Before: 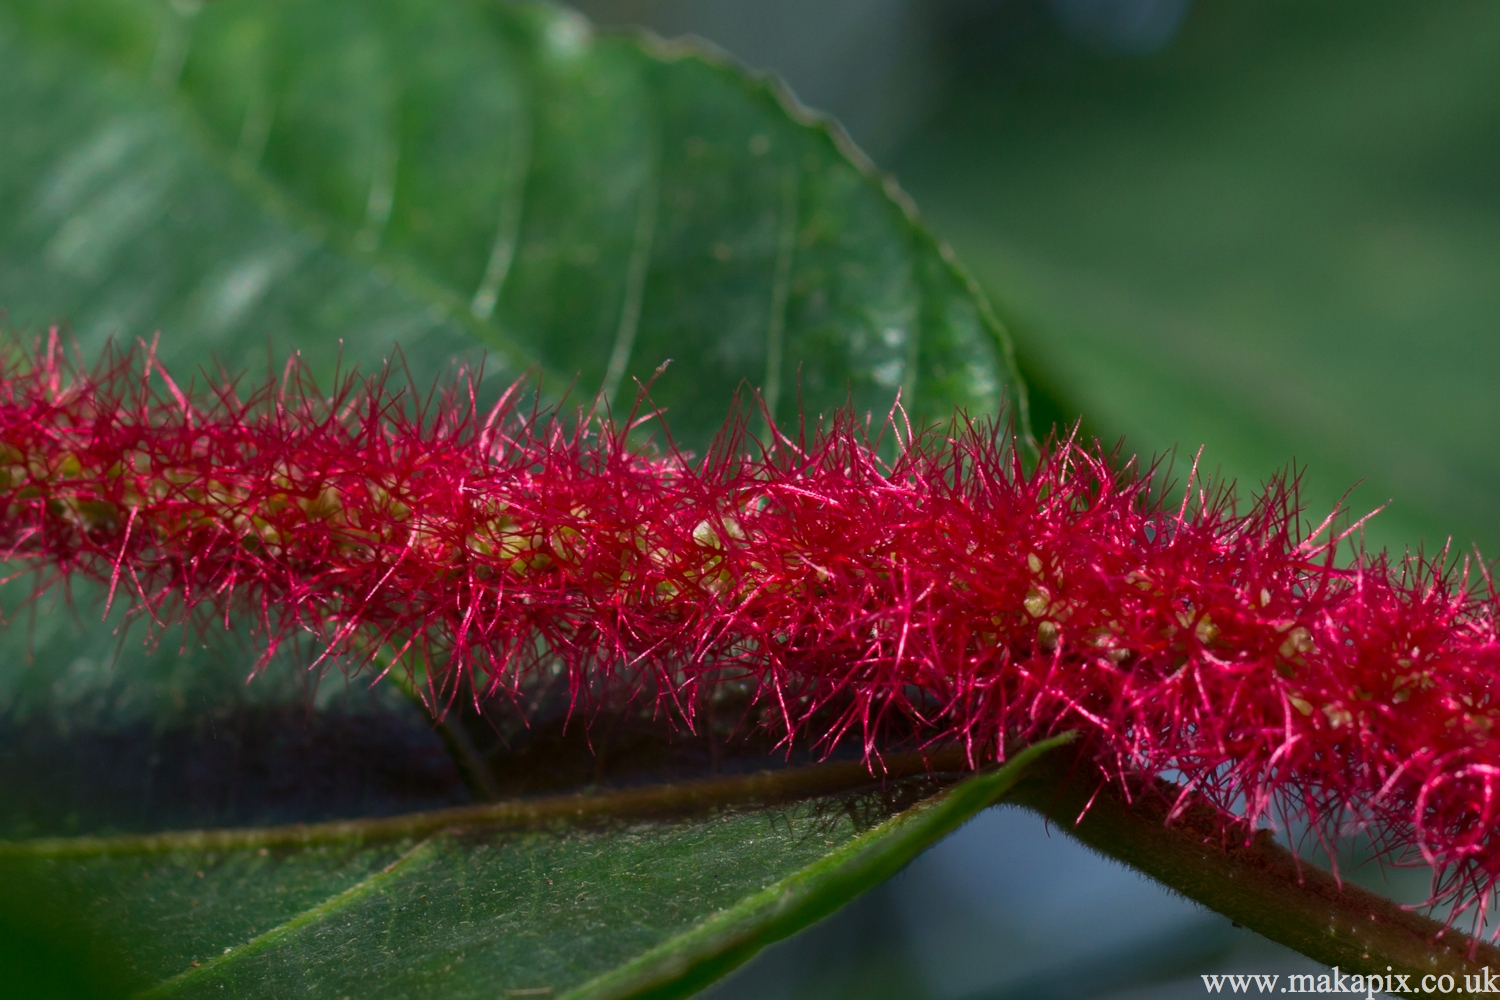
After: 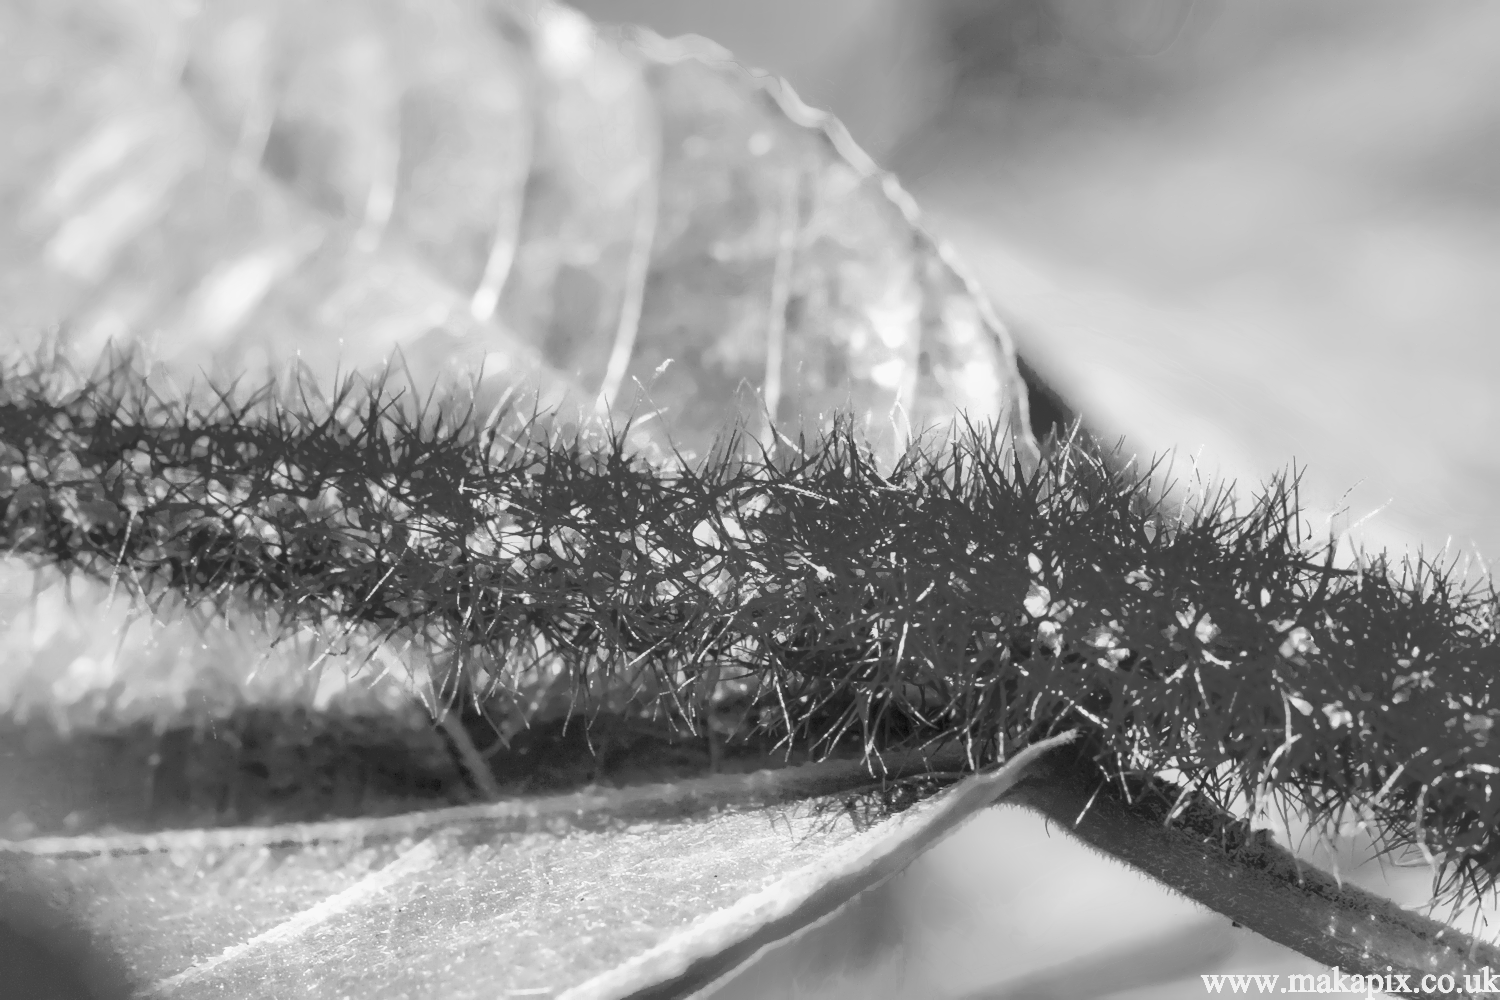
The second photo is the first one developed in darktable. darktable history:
color calibration: illuminant as shot in camera, x 0.358, y 0.373, temperature 4628.91 K
color balance rgb: perceptual saturation grading › global saturation 20%, perceptual saturation grading › highlights -25%, perceptual saturation grading › shadows 25%
denoise (profiled): preserve shadows 1.52, scattering 0.002, a [-1, 0, 0], compensate highlight preservation false
exposure: black level correction 0, exposure 1.379 EV, compensate exposure bias true, compensate highlight preservation false
filmic rgb: black relative exposure -7.65 EV, white relative exposure 4.56 EV, hardness 3.61, contrast 1.05
haze removal: compatibility mode true, adaptive false
highlight reconstruction: on, module defaults
hot pixels: on, module defaults
lens correction: scale 1, crop 1, focal 16, aperture 5.6, distance 1000, camera "Canon EOS RP", lens "Canon RF 16mm F2.8 STM"
white balance: red 2.229, blue 1.46
velvia: on, module defaults
monochrome "hmm": a -11.7, b 1.62, size 0.5, highlights 0.38
local contrast "155 XBW": shadows 185%, detail 225%
shadows and highlights: shadows 30
